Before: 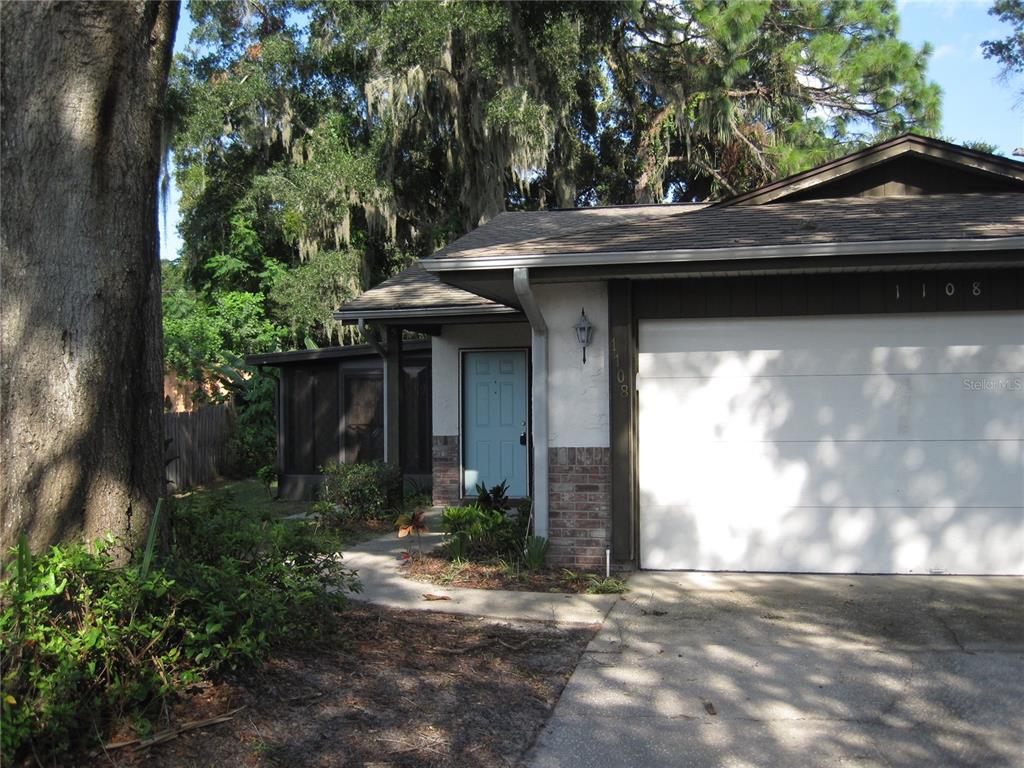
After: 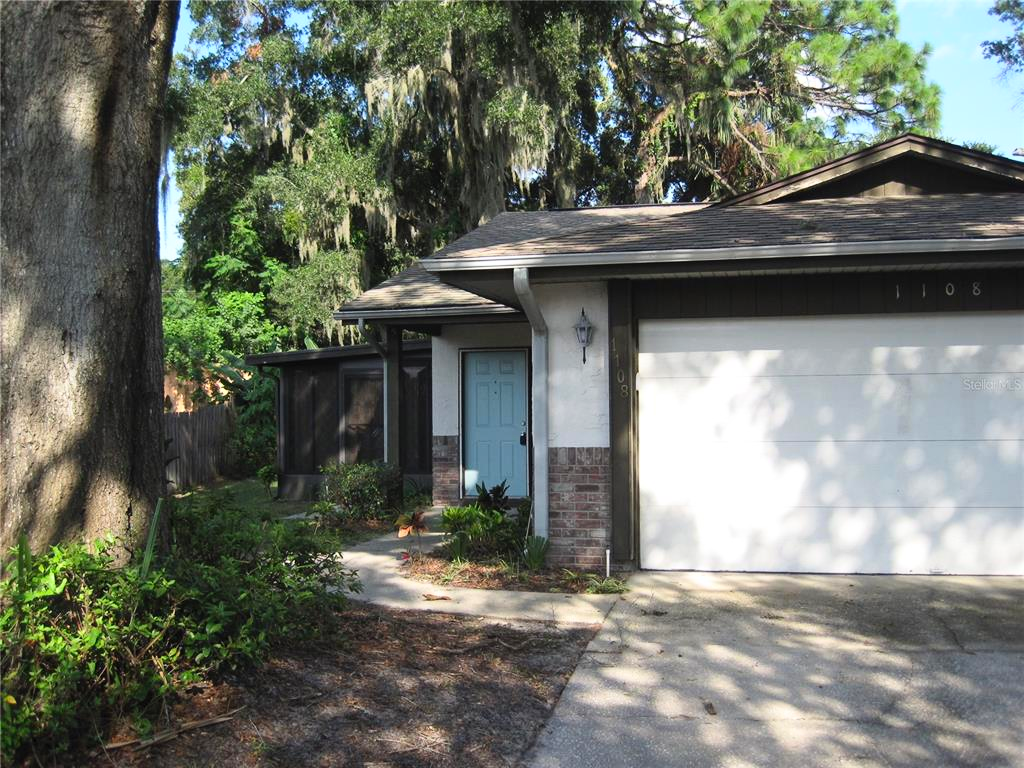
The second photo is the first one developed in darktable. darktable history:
contrast brightness saturation: contrast 0.204, brightness 0.155, saturation 0.222
